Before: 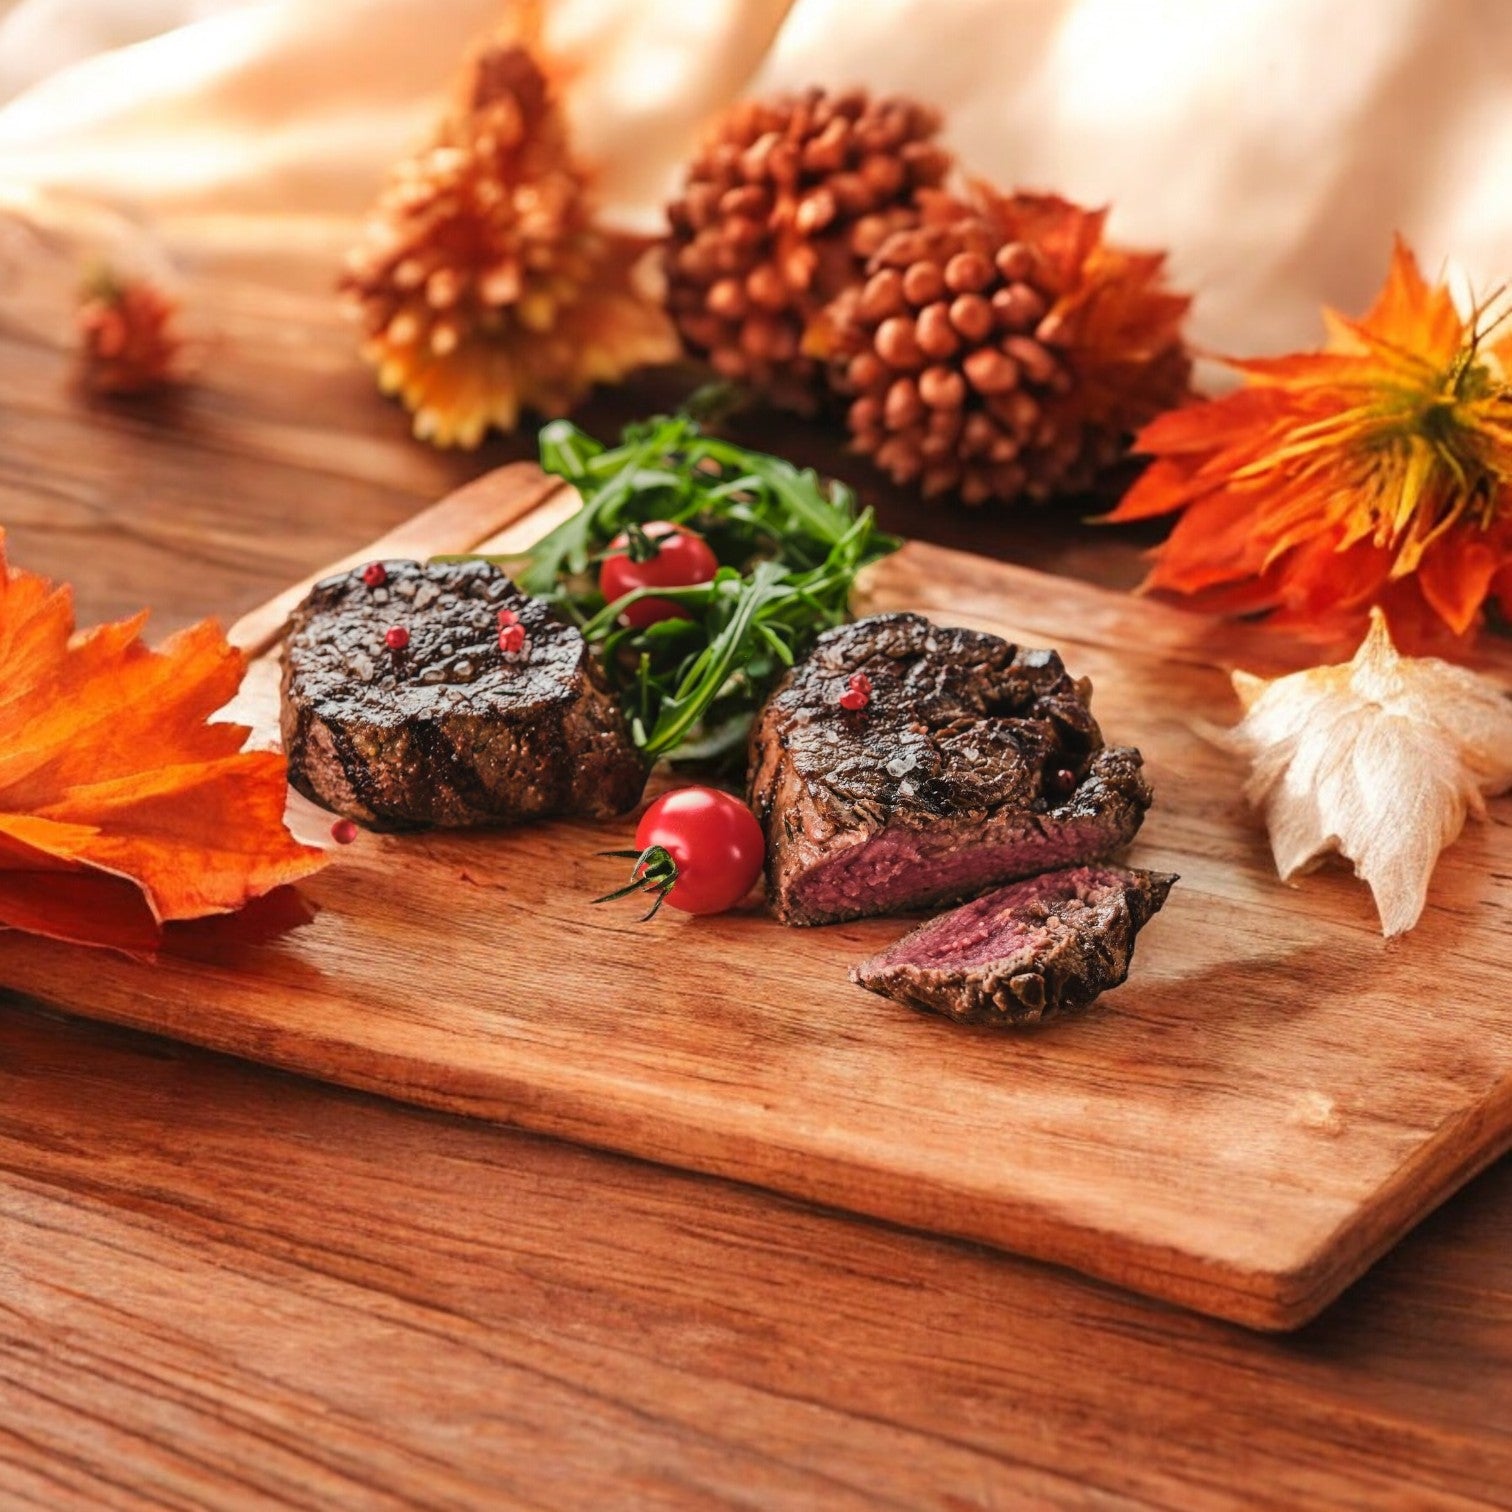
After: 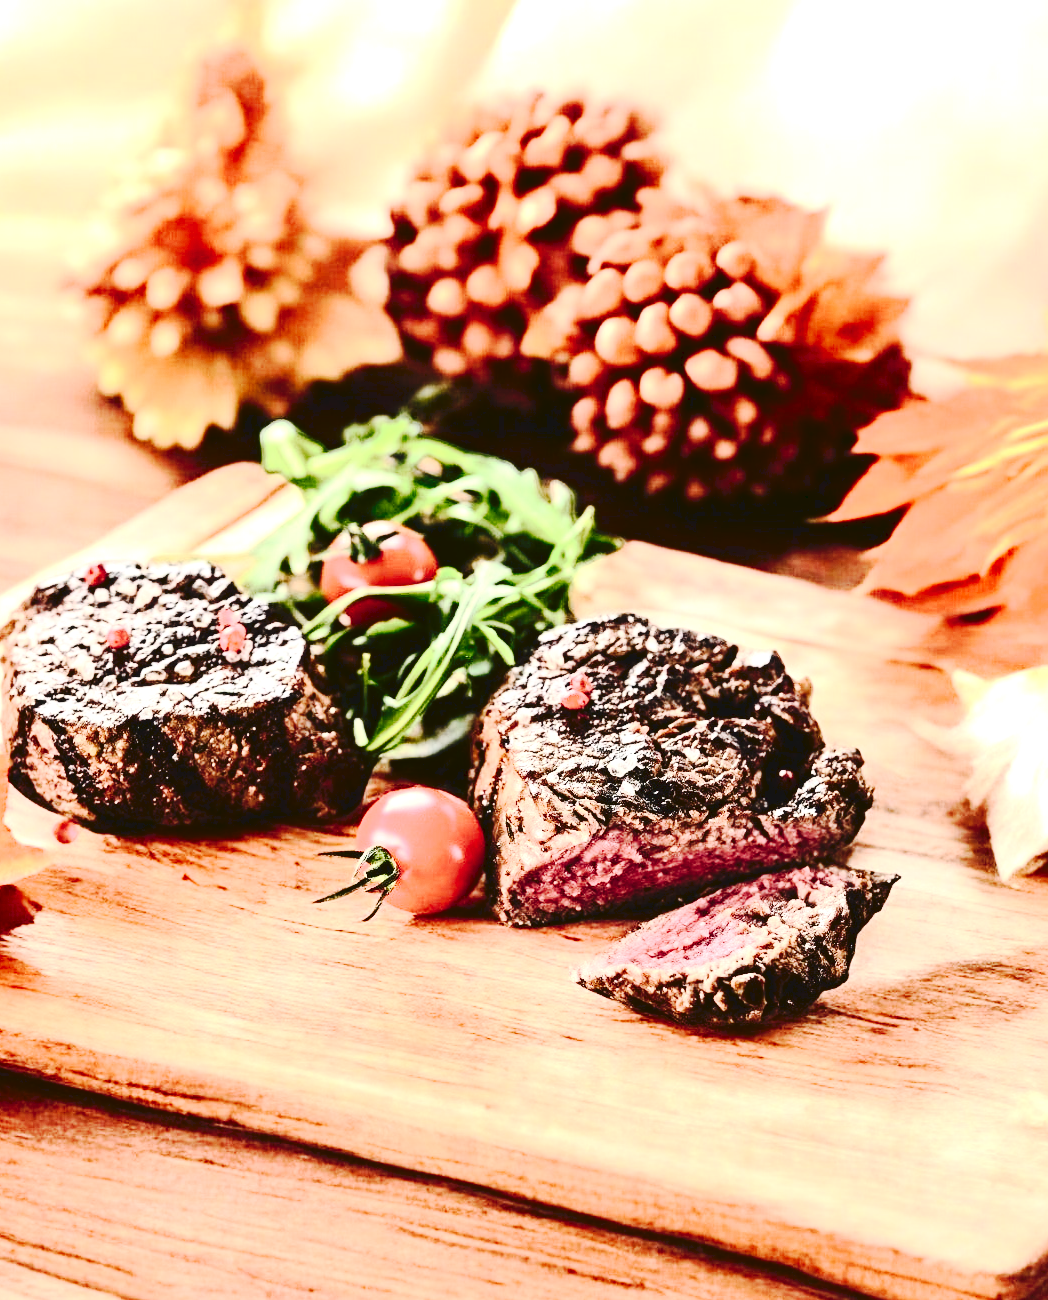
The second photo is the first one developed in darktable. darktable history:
crop: left 18.479%, right 12.2%, bottom 13.971%
exposure: black level correction 0, exposure 1.2 EV, compensate highlight preservation false
contrast brightness saturation: contrast 0.5, saturation -0.1
tone curve: curves: ch0 [(0, 0) (0.003, 0.058) (0.011, 0.059) (0.025, 0.061) (0.044, 0.067) (0.069, 0.084) (0.1, 0.102) (0.136, 0.124) (0.177, 0.171) (0.224, 0.246) (0.277, 0.324) (0.335, 0.411) (0.399, 0.509) (0.468, 0.605) (0.543, 0.688) (0.623, 0.738) (0.709, 0.798) (0.801, 0.852) (0.898, 0.911) (1, 1)], preserve colors none
